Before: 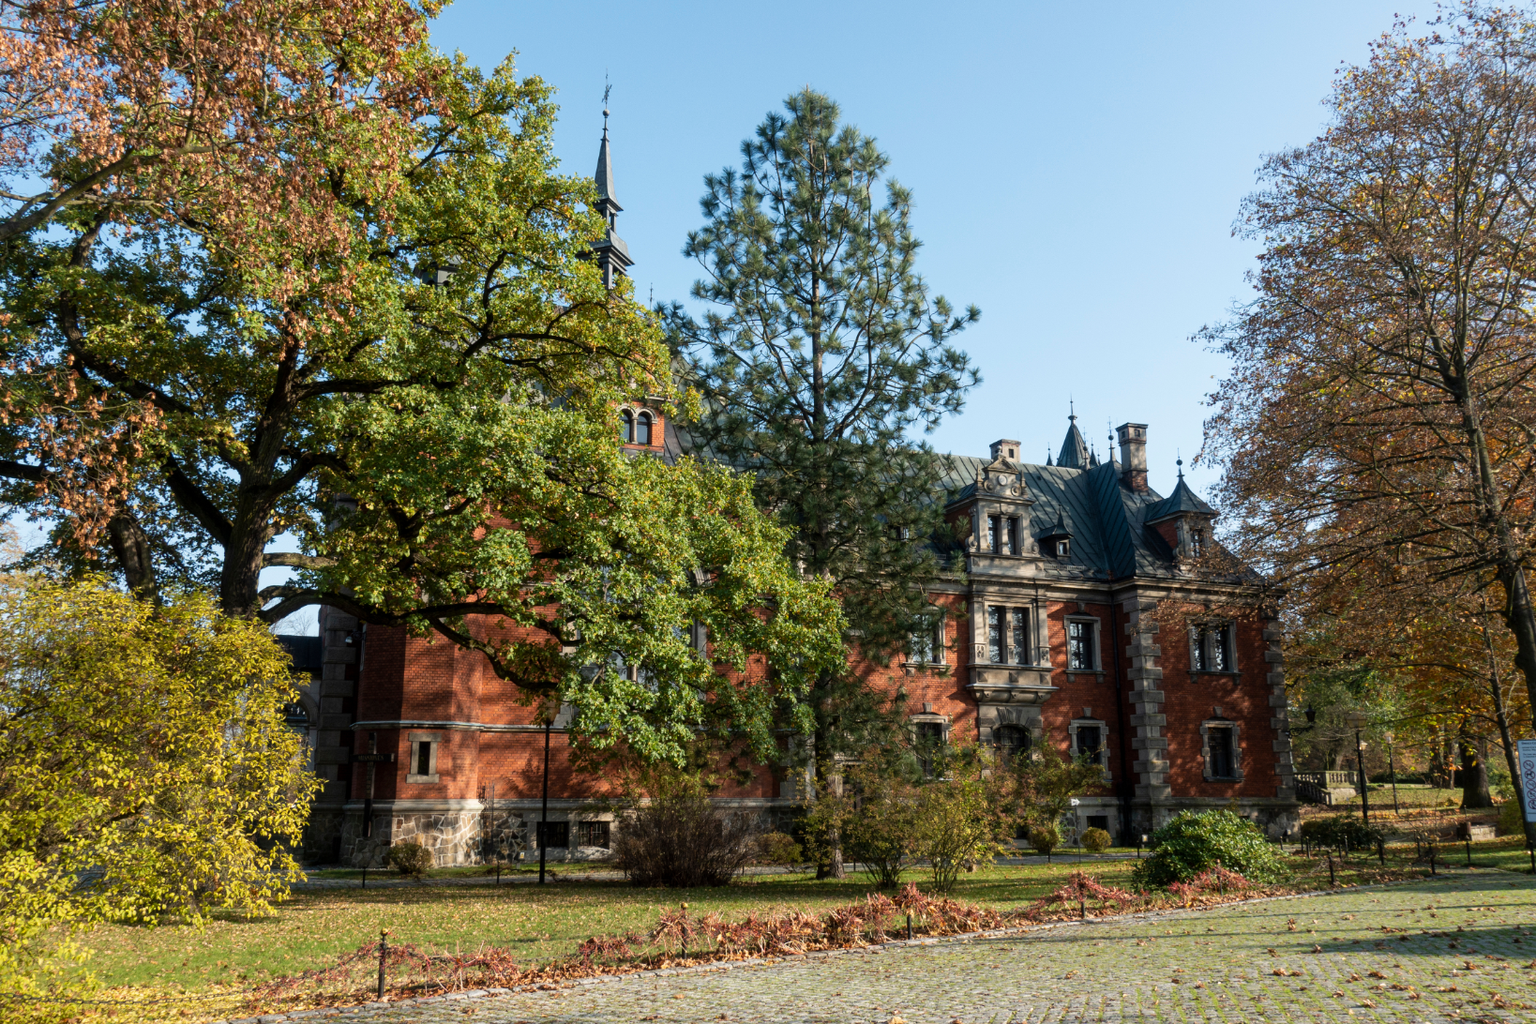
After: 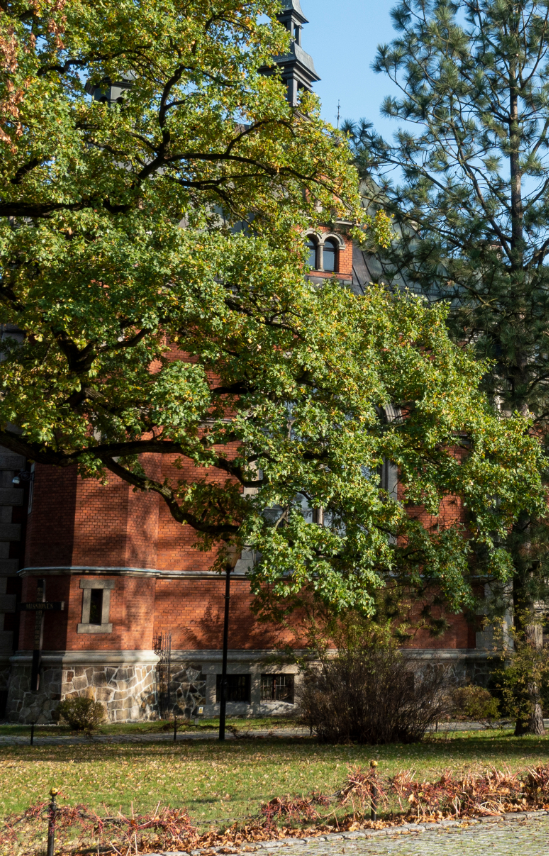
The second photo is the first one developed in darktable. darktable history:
white balance: red 0.986, blue 1.01
crop and rotate: left 21.77%, top 18.528%, right 44.676%, bottom 2.997%
